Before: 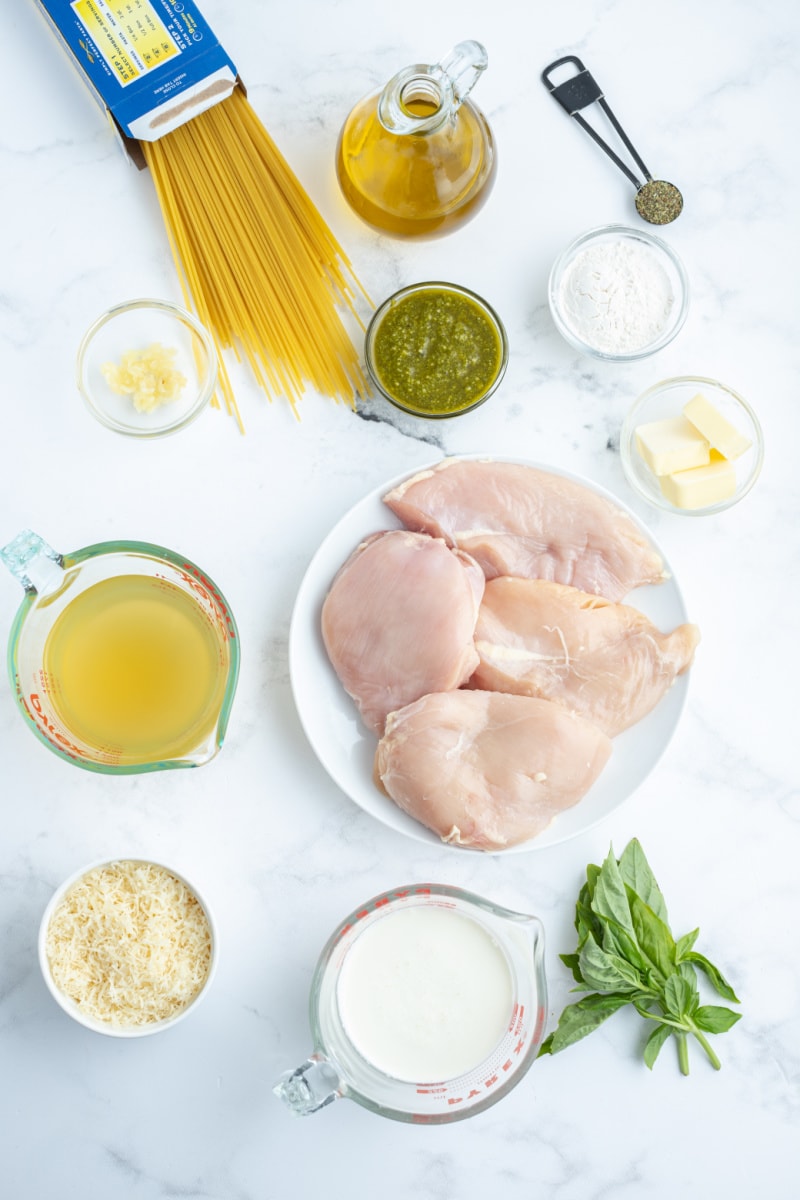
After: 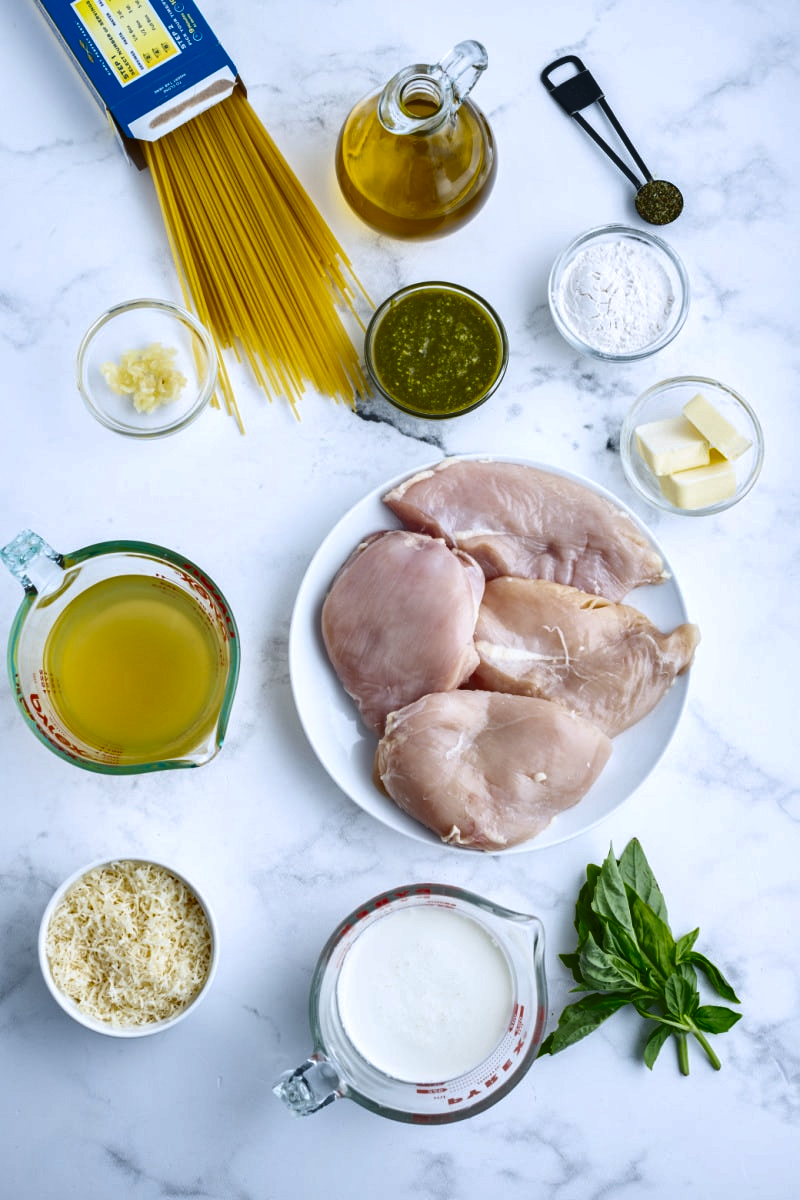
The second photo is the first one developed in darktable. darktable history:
tone equalizer: on, module defaults
white balance: red 0.984, blue 1.059
shadows and highlights: radius 108.52, shadows 23.73, highlights -59.32, low approximation 0.01, soften with gaussian
local contrast: mode bilateral grid, contrast 20, coarseness 50, detail 120%, midtone range 0.2
